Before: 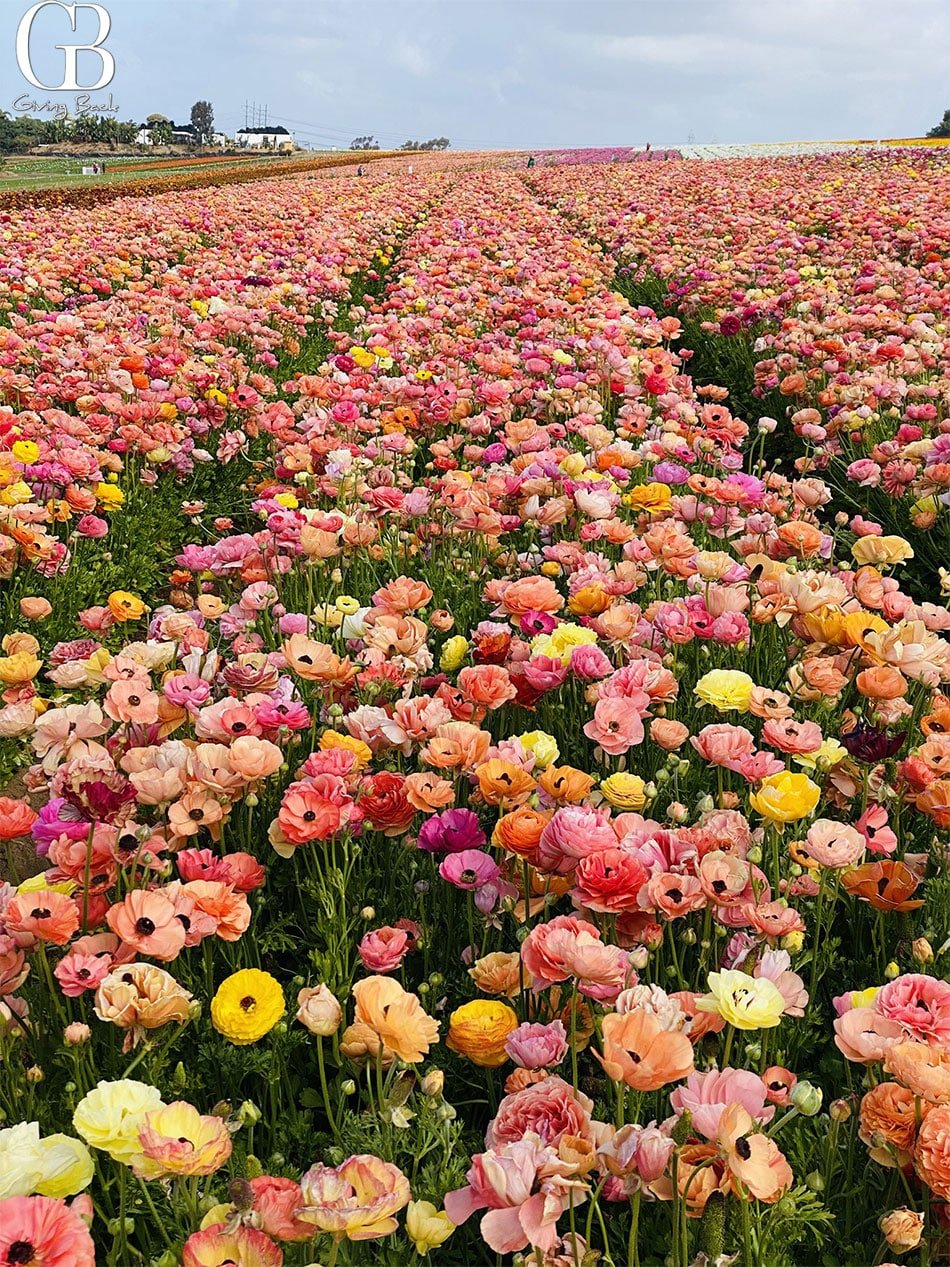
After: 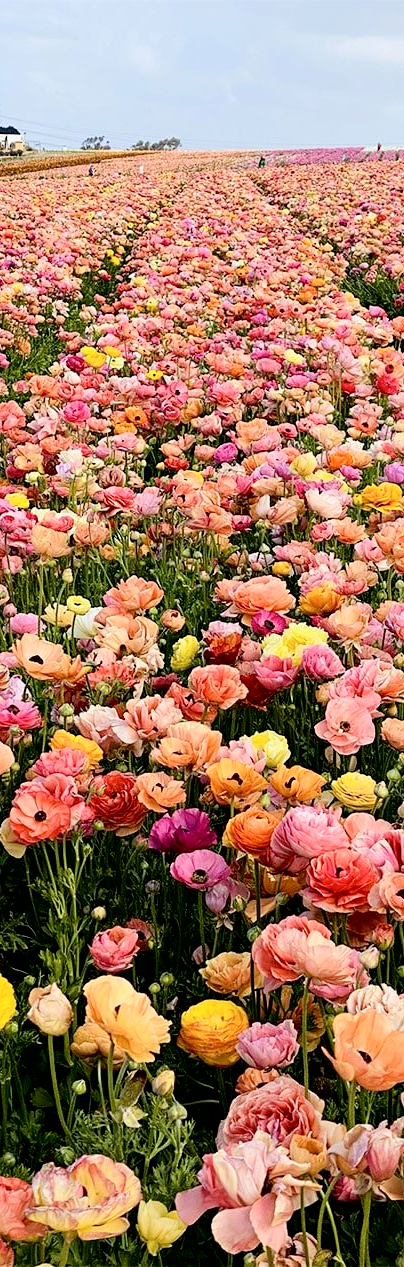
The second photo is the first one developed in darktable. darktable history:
crop: left 28.375%, right 29.075%
tone curve: curves: ch0 [(0, 0) (0.004, 0.001) (0.133, 0.112) (0.325, 0.362) (0.832, 0.893) (1, 1)], color space Lab, independent channels, preserve colors none
exposure: black level correction 0.009, compensate highlight preservation false
